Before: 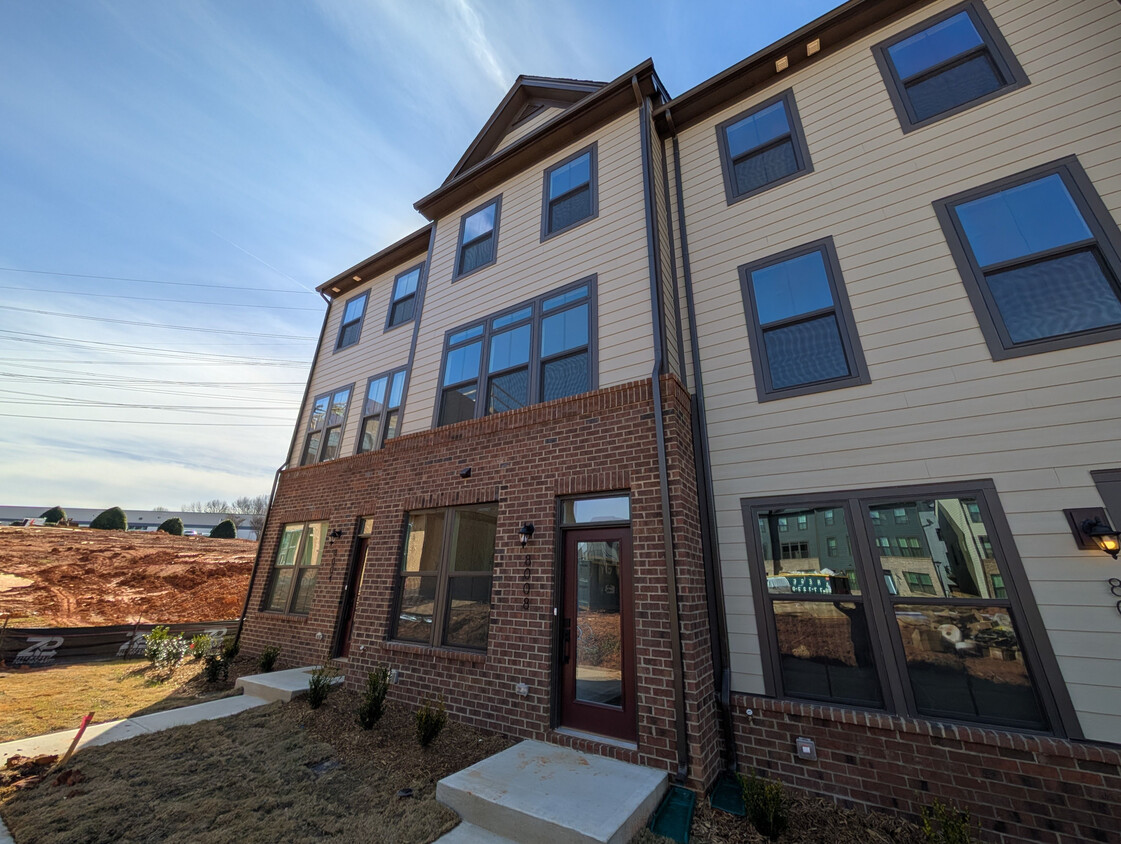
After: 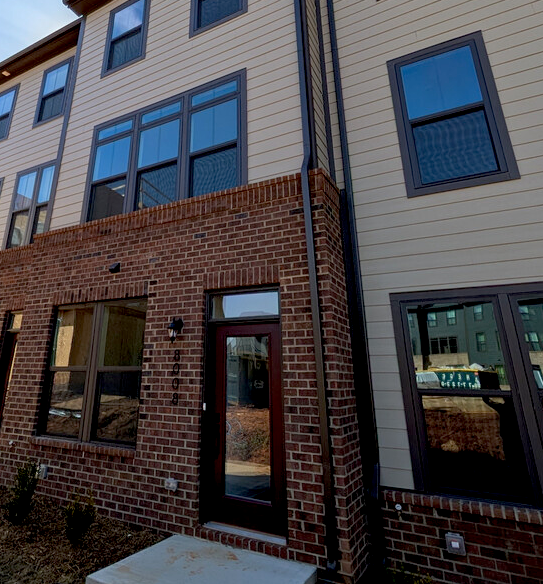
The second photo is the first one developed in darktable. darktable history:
crop: left 31.315%, top 24.356%, right 20.236%, bottom 6.355%
exposure: black level correction 0.017, exposure -0.005 EV, compensate highlight preservation false
